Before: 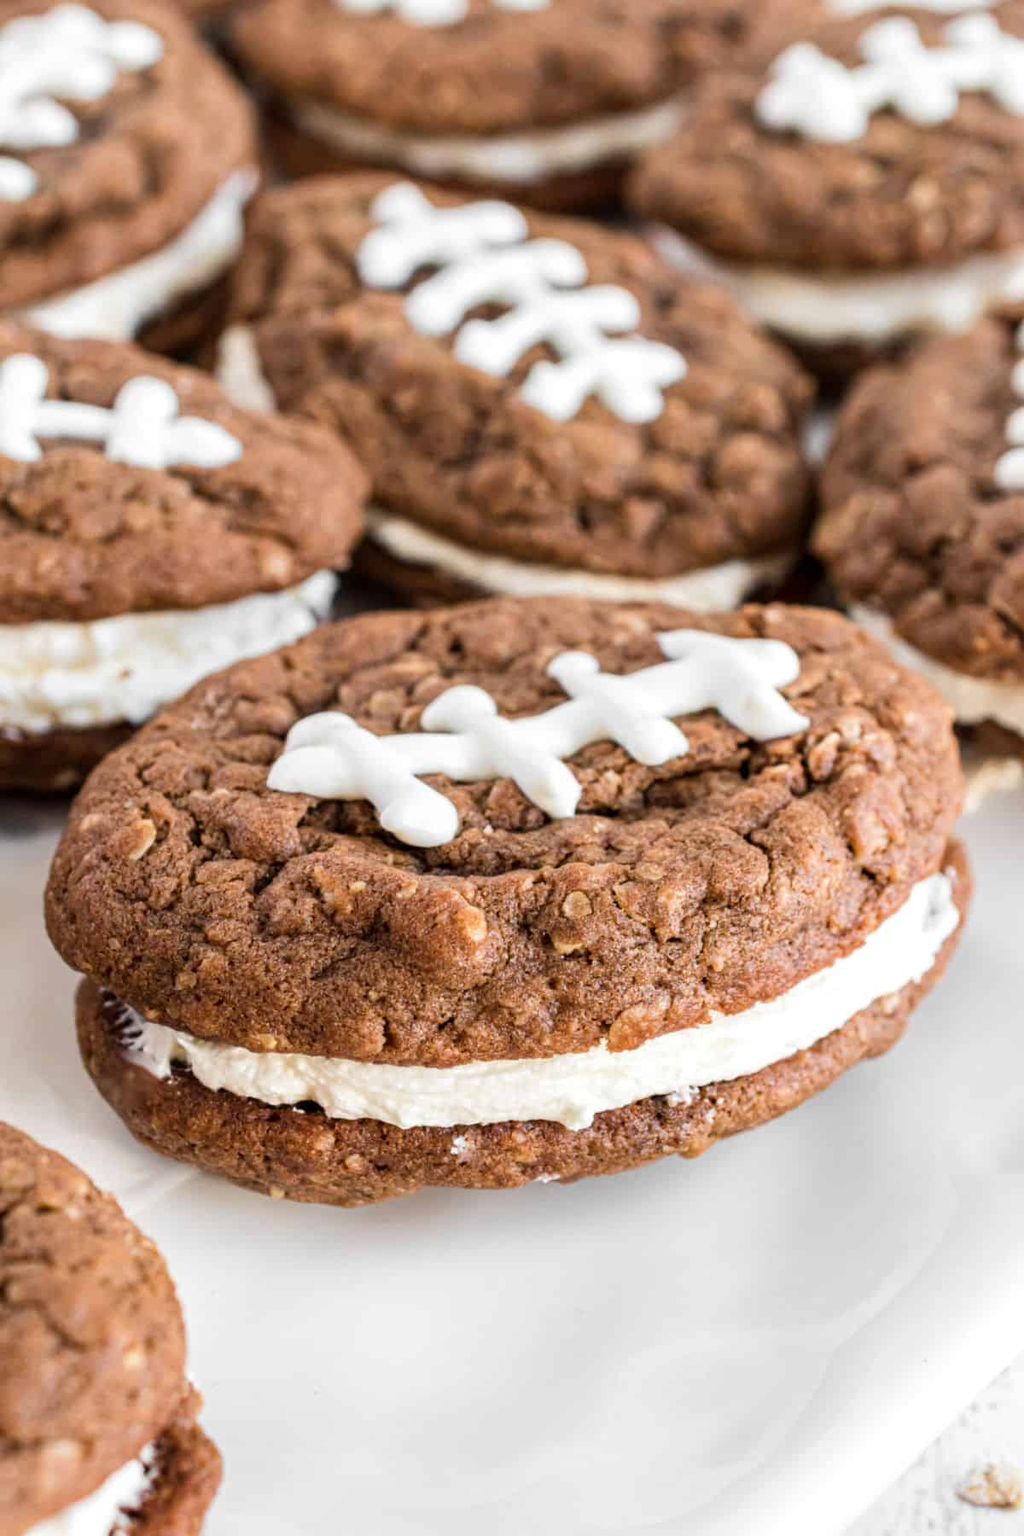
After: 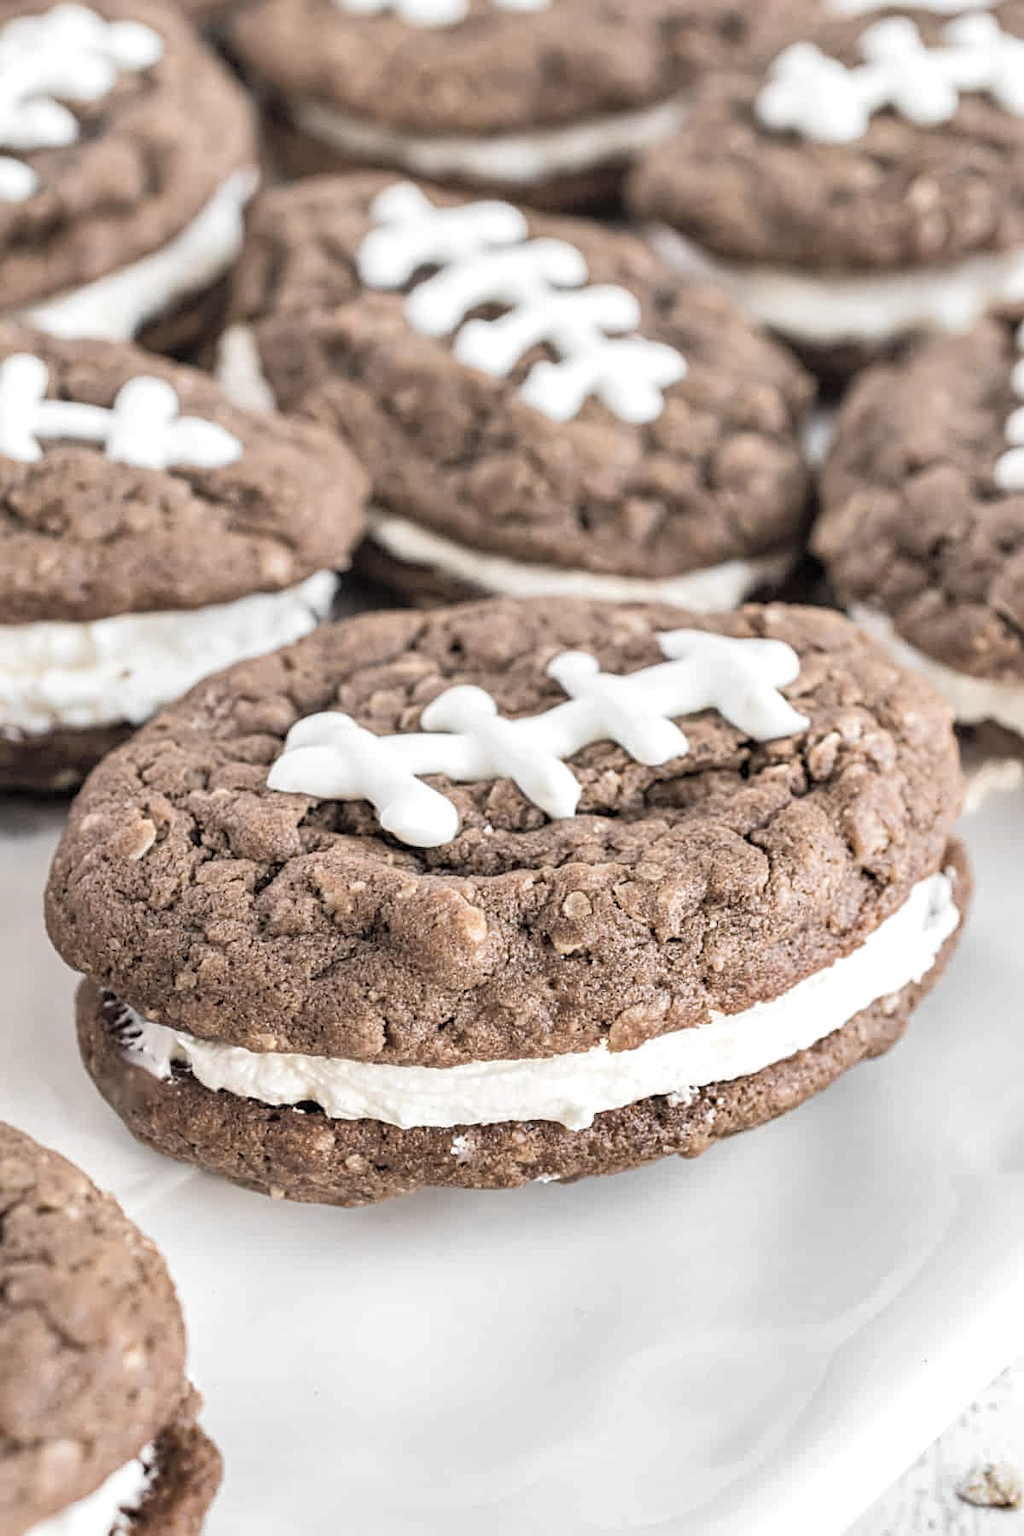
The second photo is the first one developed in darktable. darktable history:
shadows and highlights: shadows 13.06, white point adjustment 1.13, soften with gaussian
contrast brightness saturation: brightness 0.184, saturation -0.495
sharpen: on, module defaults
